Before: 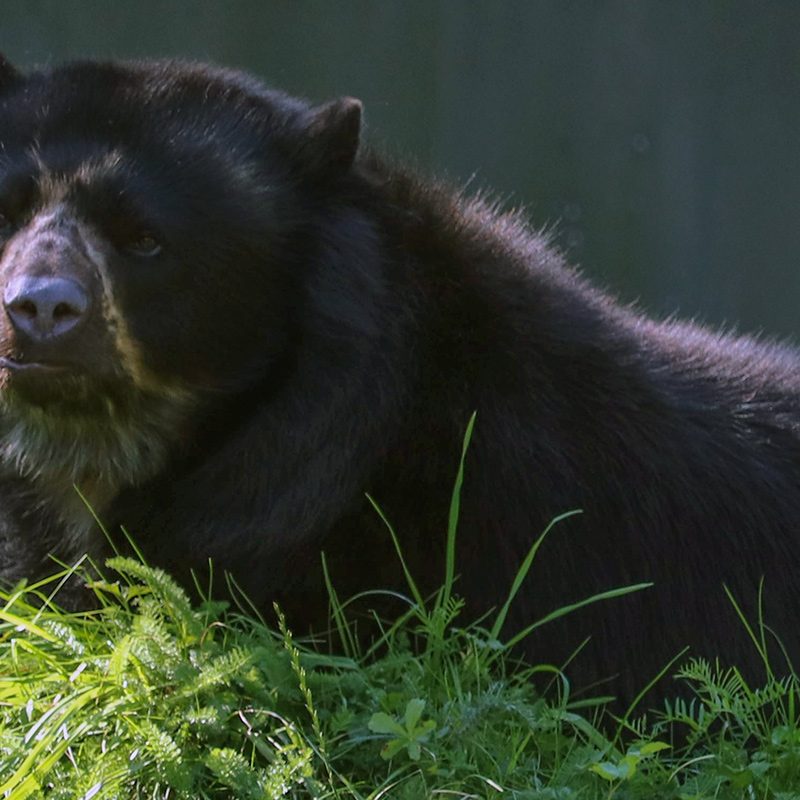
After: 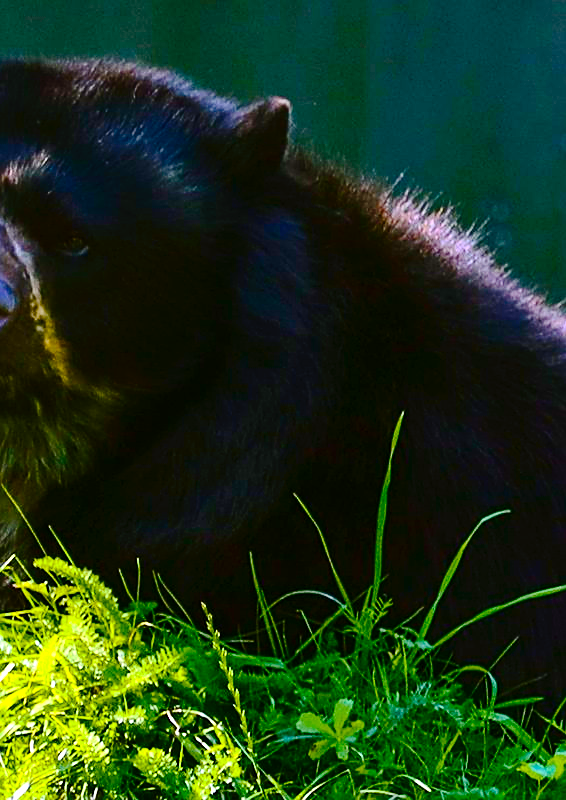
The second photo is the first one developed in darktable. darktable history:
crop and rotate: left 9.061%, right 20.142%
contrast brightness saturation: contrast 0.28
base curve: preserve colors none
sharpen: on, module defaults
color balance rgb: linear chroma grading › global chroma 25%, perceptual saturation grading › global saturation 40%, perceptual saturation grading › highlights -50%, perceptual saturation grading › shadows 30%, perceptual brilliance grading › global brilliance 25%, global vibrance 60%
tone curve: curves: ch0 [(0, 0) (0.003, 0.006) (0.011, 0.014) (0.025, 0.024) (0.044, 0.035) (0.069, 0.046) (0.1, 0.074) (0.136, 0.115) (0.177, 0.161) (0.224, 0.226) (0.277, 0.293) (0.335, 0.364) (0.399, 0.441) (0.468, 0.52) (0.543, 0.58) (0.623, 0.657) (0.709, 0.72) (0.801, 0.794) (0.898, 0.883) (1, 1)], preserve colors none
